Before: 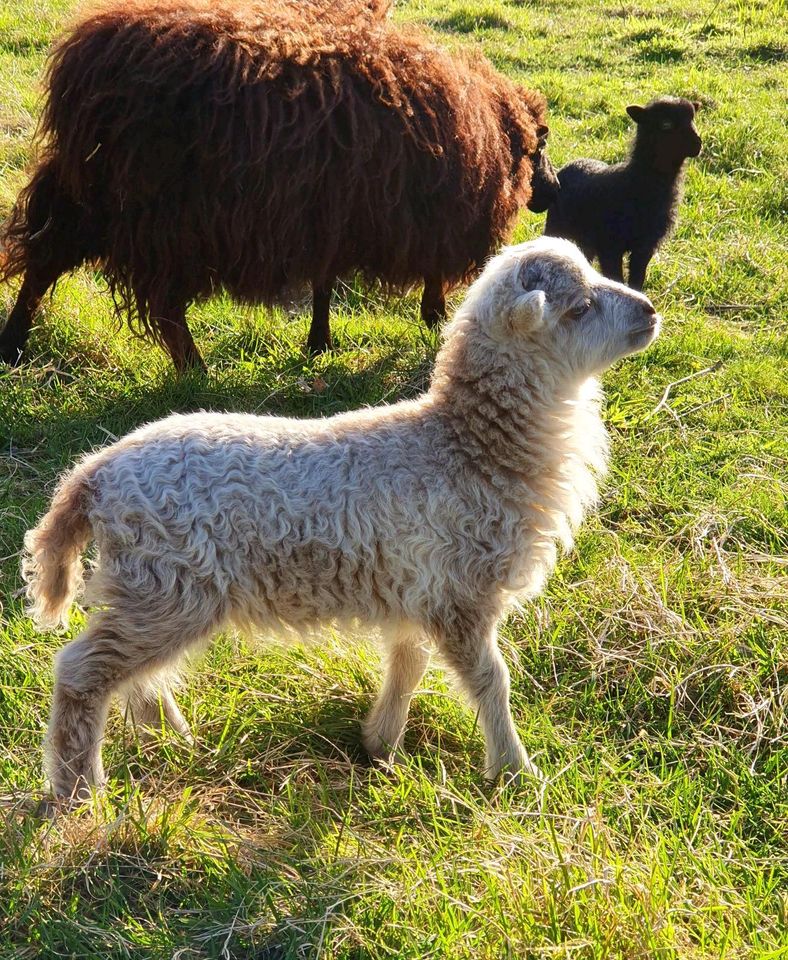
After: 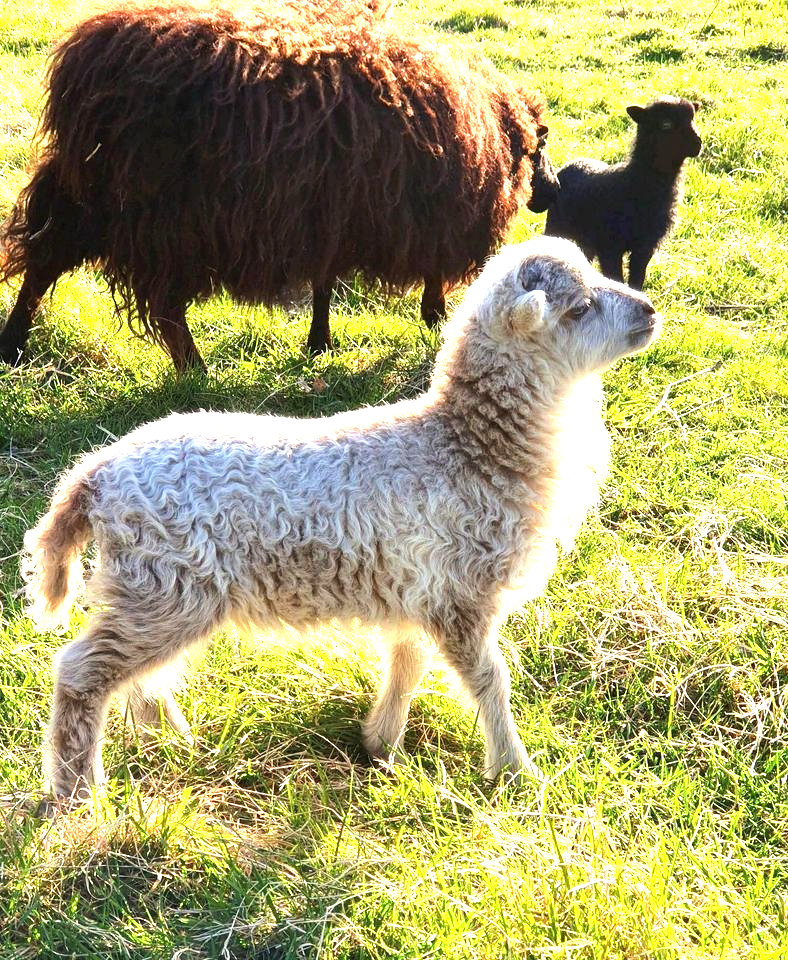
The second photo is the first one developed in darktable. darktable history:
exposure: exposure 1 EV, compensate exposure bias true, compensate highlight preservation false
tone equalizer: -8 EV -0.455 EV, -7 EV -0.427 EV, -6 EV -0.302 EV, -5 EV -0.246 EV, -3 EV 0.24 EV, -2 EV 0.311 EV, -1 EV 0.364 EV, +0 EV 0.404 EV, edges refinement/feathering 500, mask exposure compensation -1.57 EV, preserve details no
